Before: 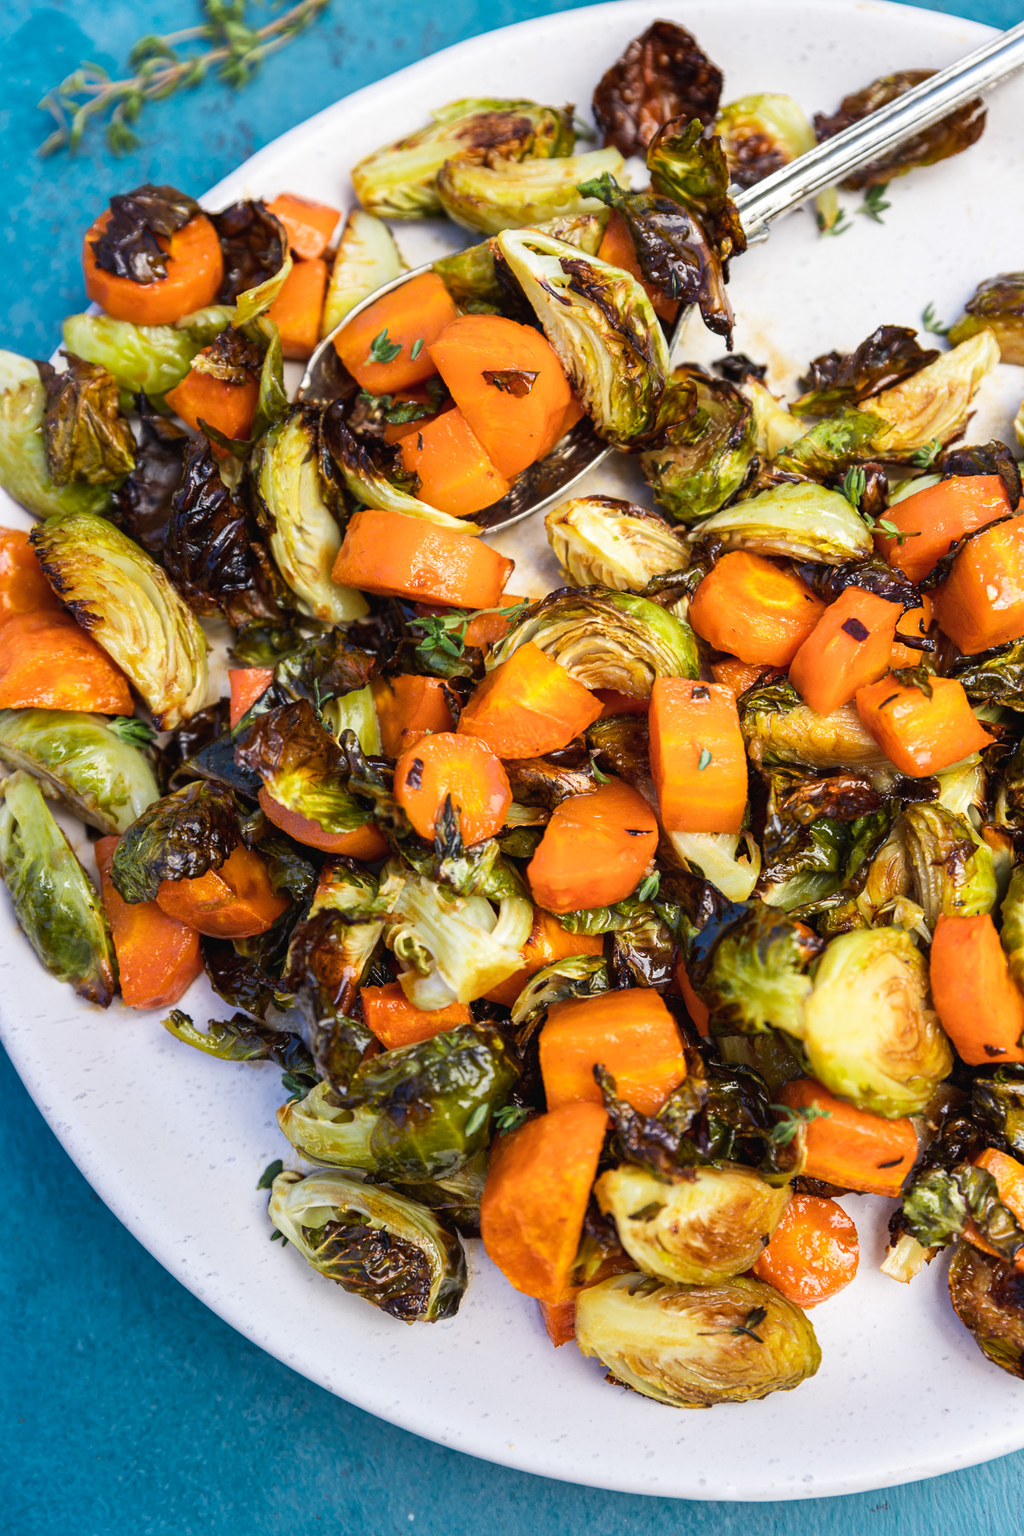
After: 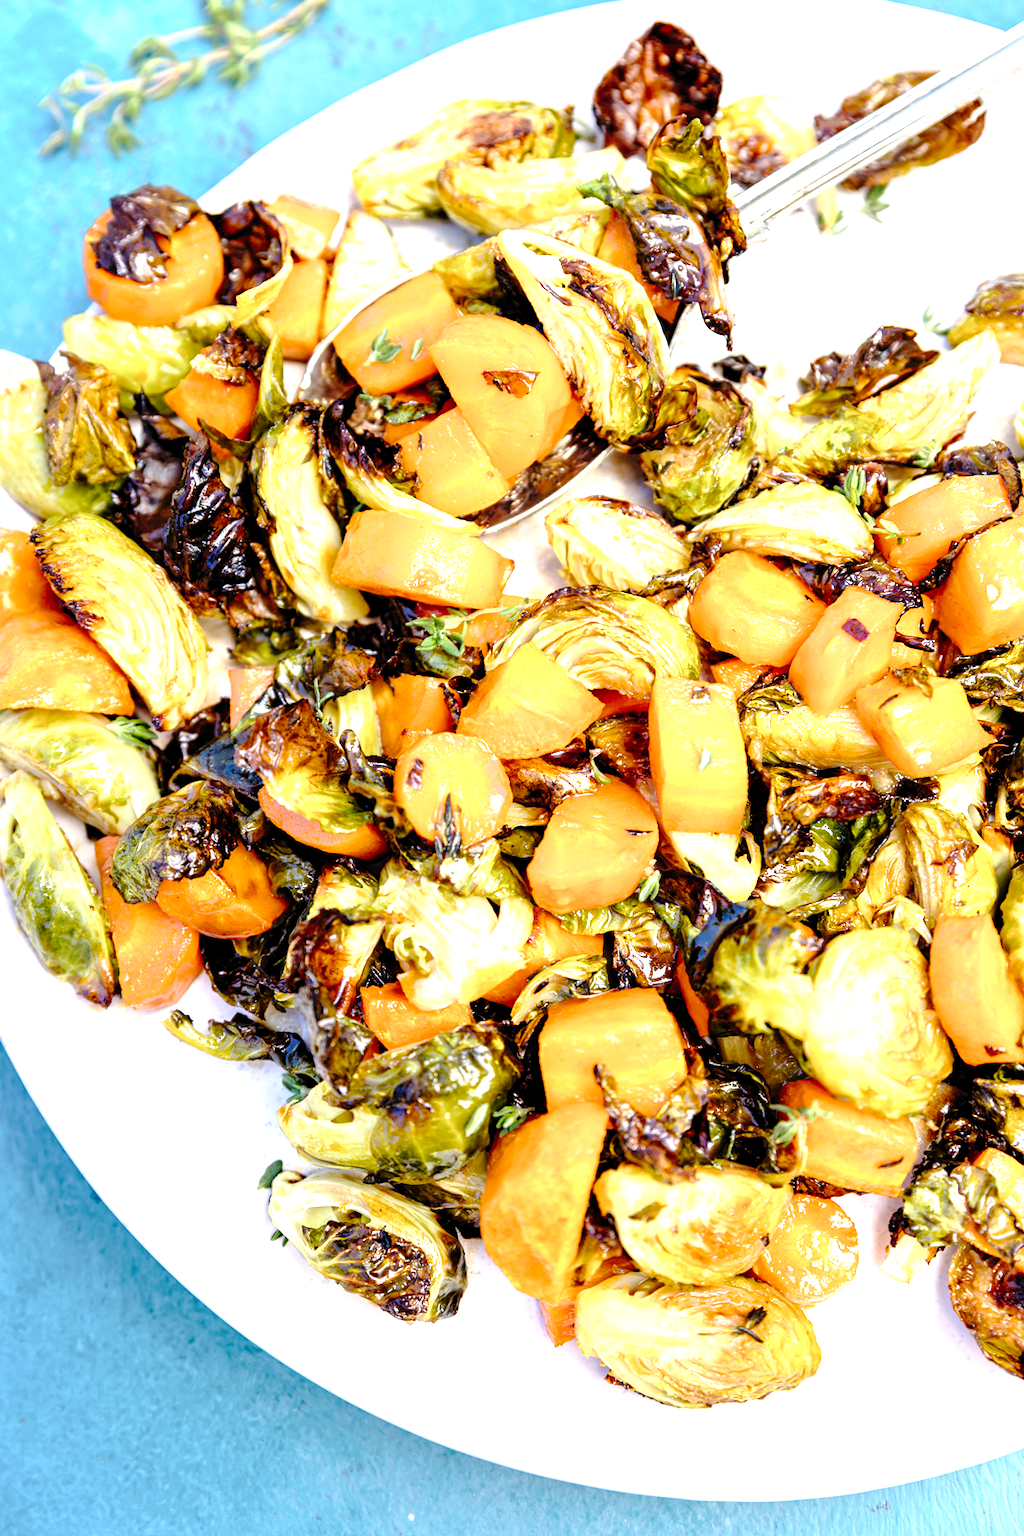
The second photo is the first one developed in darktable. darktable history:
rgb levels: levels [[0.01, 0.419, 0.839], [0, 0.5, 1], [0, 0.5, 1]]
exposure: exposure 1.089 EV, compensate highlight preservation false
tone curve: curves: ch0 [(0, 0) (0.003, 0.013) (0.011, 0.012) (0.025, 0.011) (0.044, 0.016) (0.069, 0.029) (0.1, 0.045) (0.136, 0.074) (0.177, 0.123) (0.224, 0.207) (0.277, 0.313) (0.335, 0.414) (0.399, 0.509) (0.468, 0.599) (0.543, 0.663) (0.623, 0.728) (0.709, 0.79) (0.801, 0.854) (0.898, 0.925) (1, 1)], preserve colors none
